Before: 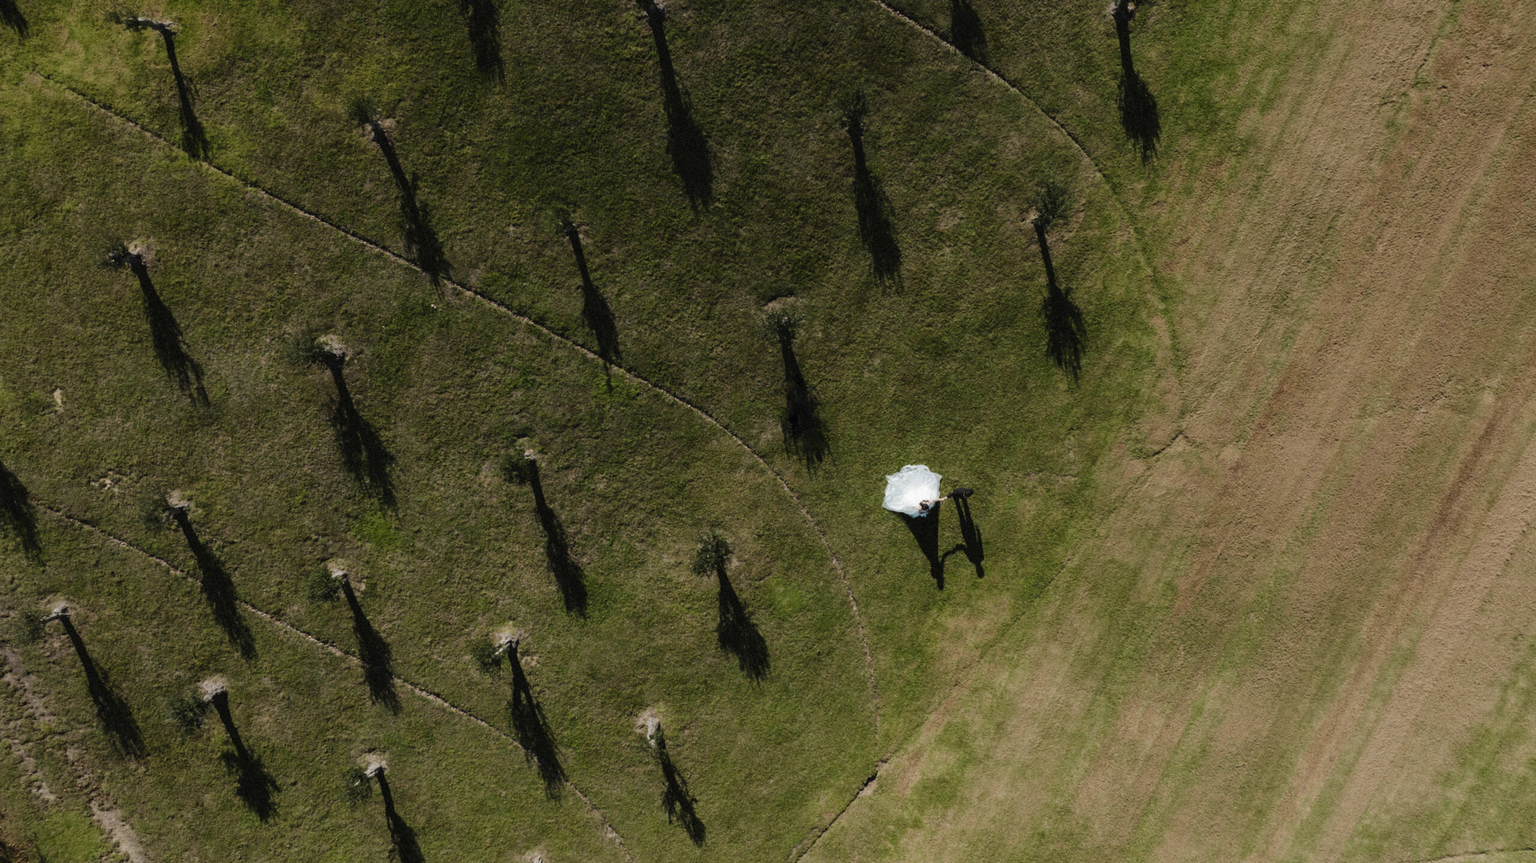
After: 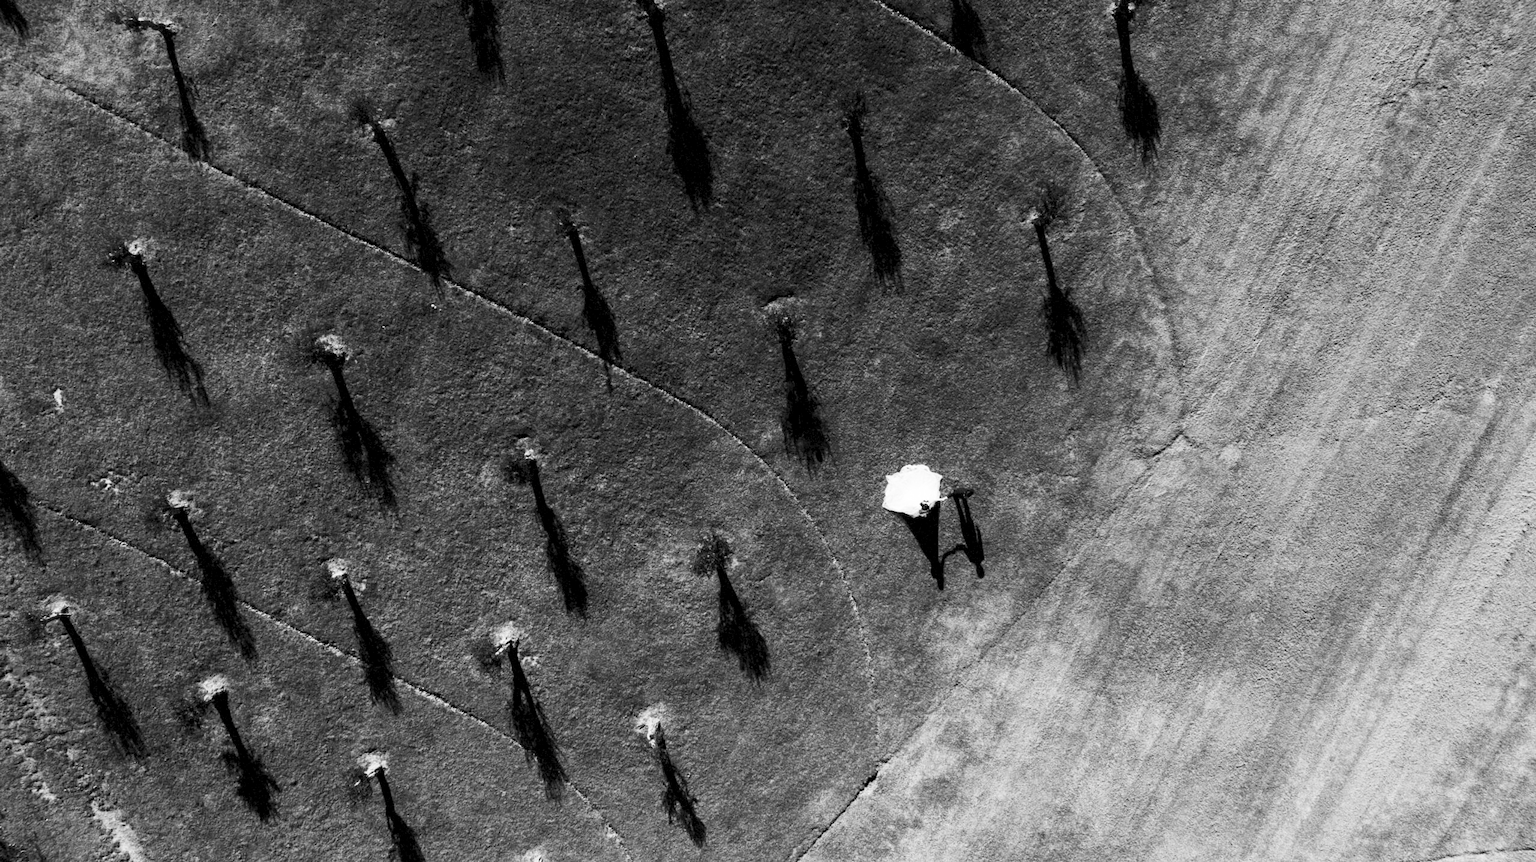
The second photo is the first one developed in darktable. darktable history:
exposure: black level correction 0.007, compensate exposure bias true, compensate highlight preservation false
contrast brightness saturation: contrast 0.526, brightness 0.456, saturation -0.997
